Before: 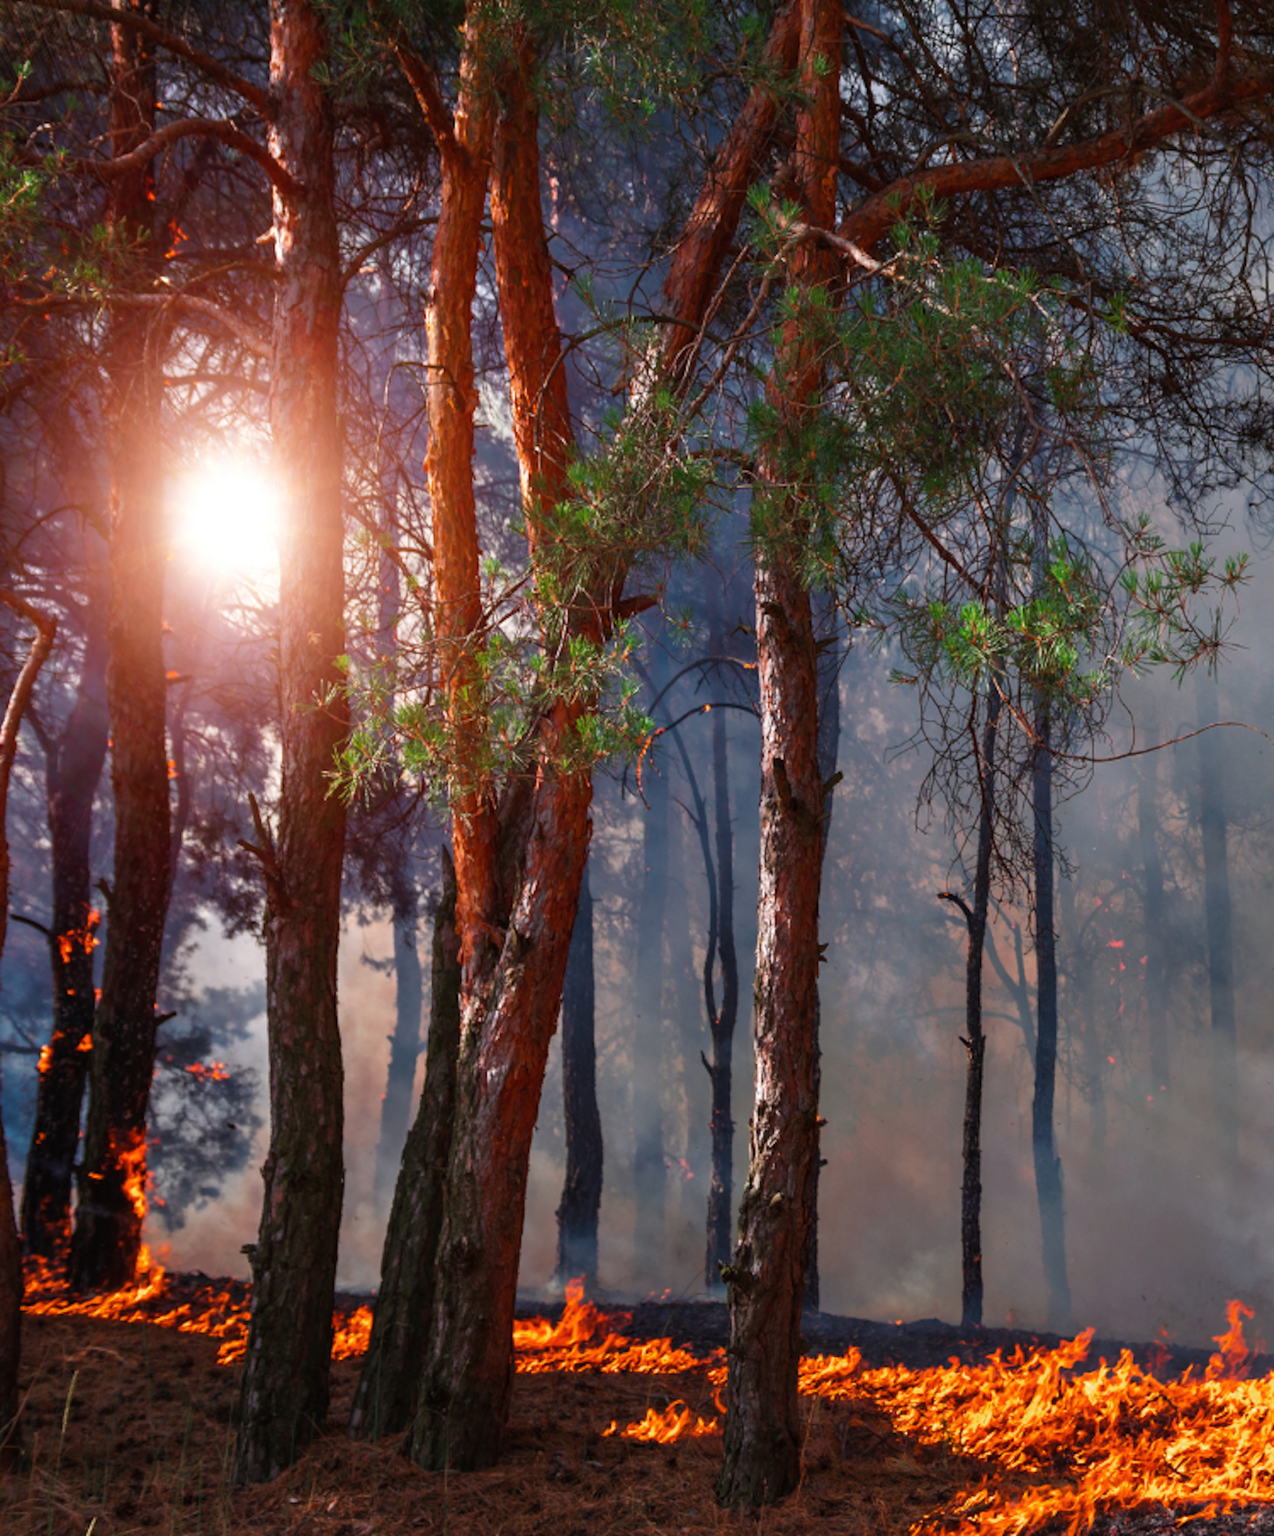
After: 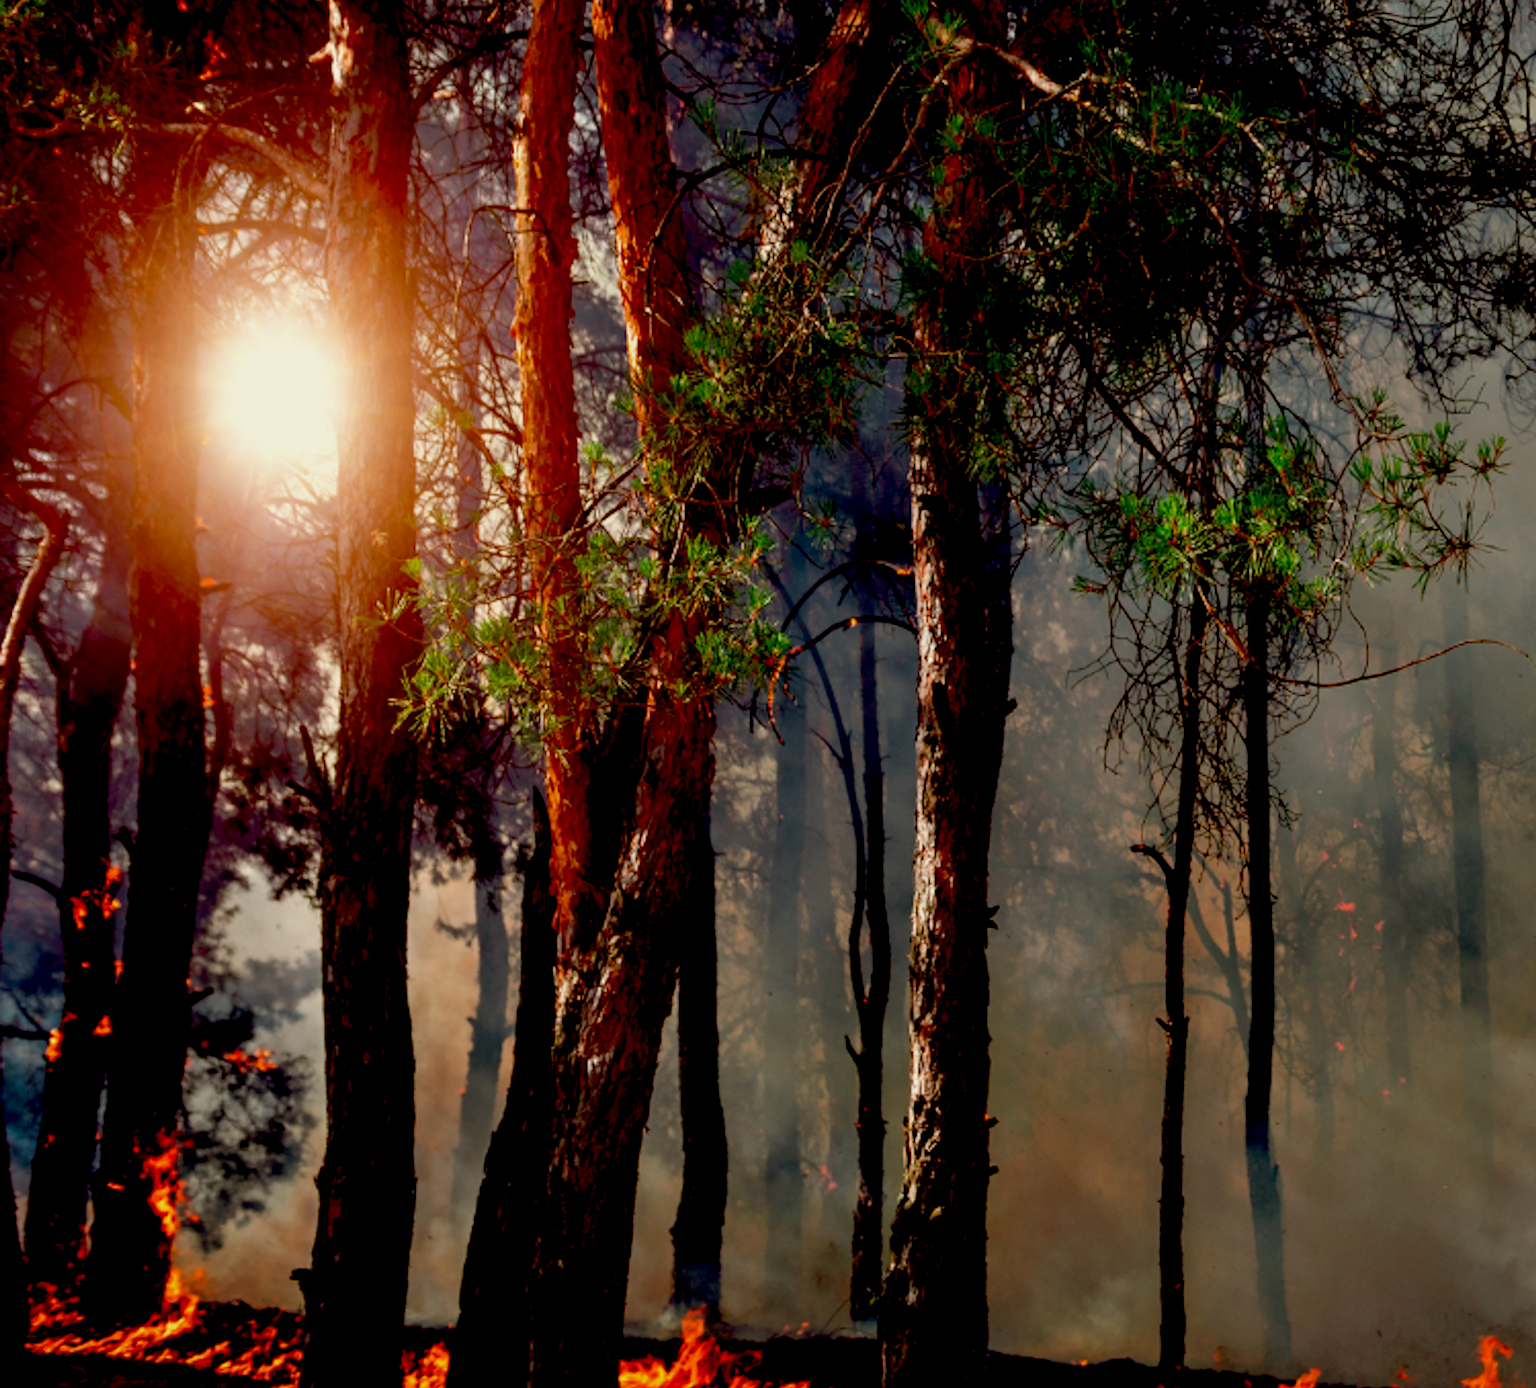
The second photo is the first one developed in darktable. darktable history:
color correction: highlights a* -1.43, highlights b* 10.12, shadows a* 0.395, shadows b* 19.35
crop and rotate: top 12.5%, bottom 12.5%
exposure: black level correction 0.046, exposure -0.228 EV, compensate highlight preservation false
